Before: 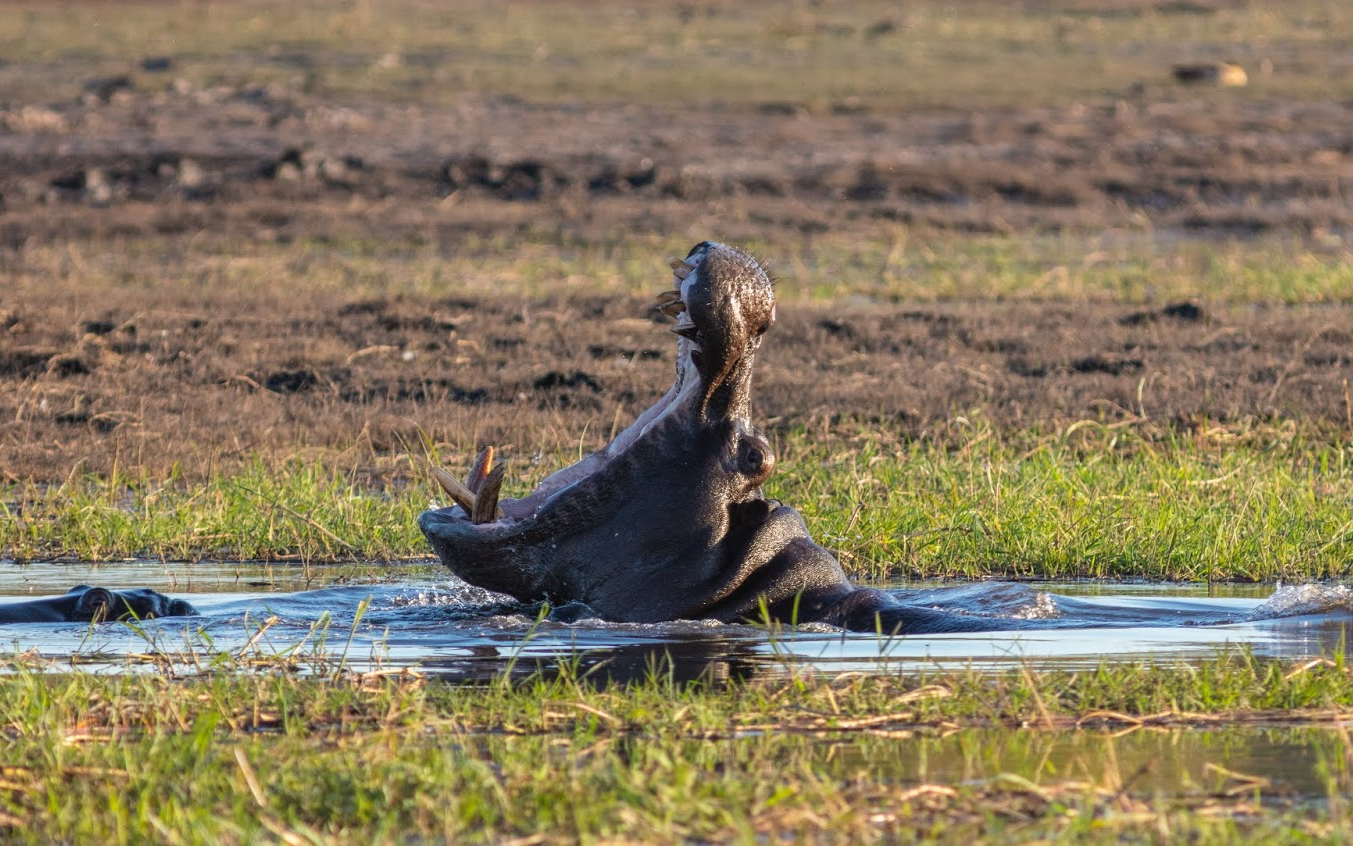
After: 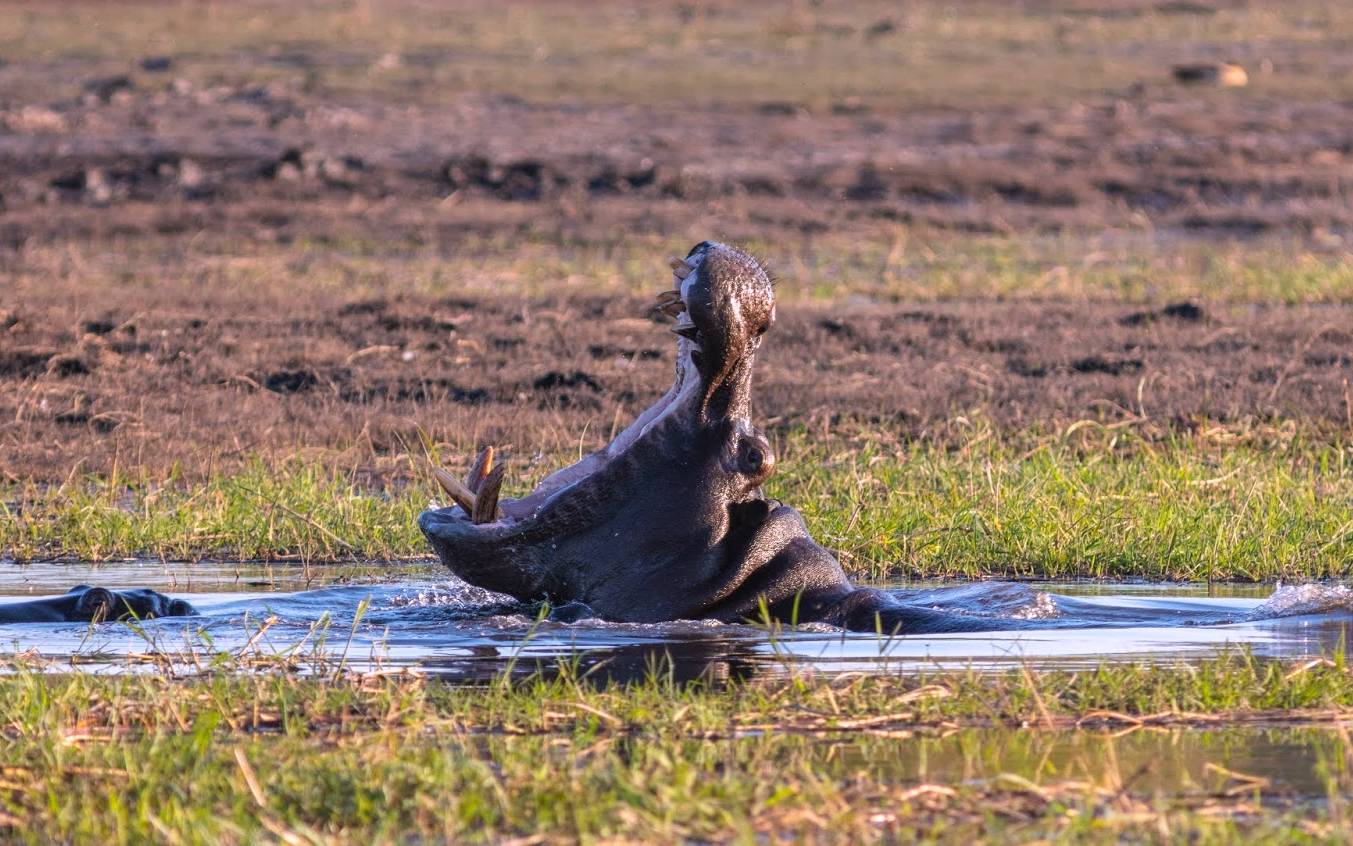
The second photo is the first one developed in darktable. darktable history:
exposure: exposure 0.02 EV, compensate highlight preservation false
white balance: red 1.066, blue 1.119
grain: coarseness 0.81 ISO, strength 1.34%, mid-tones bias 0%
